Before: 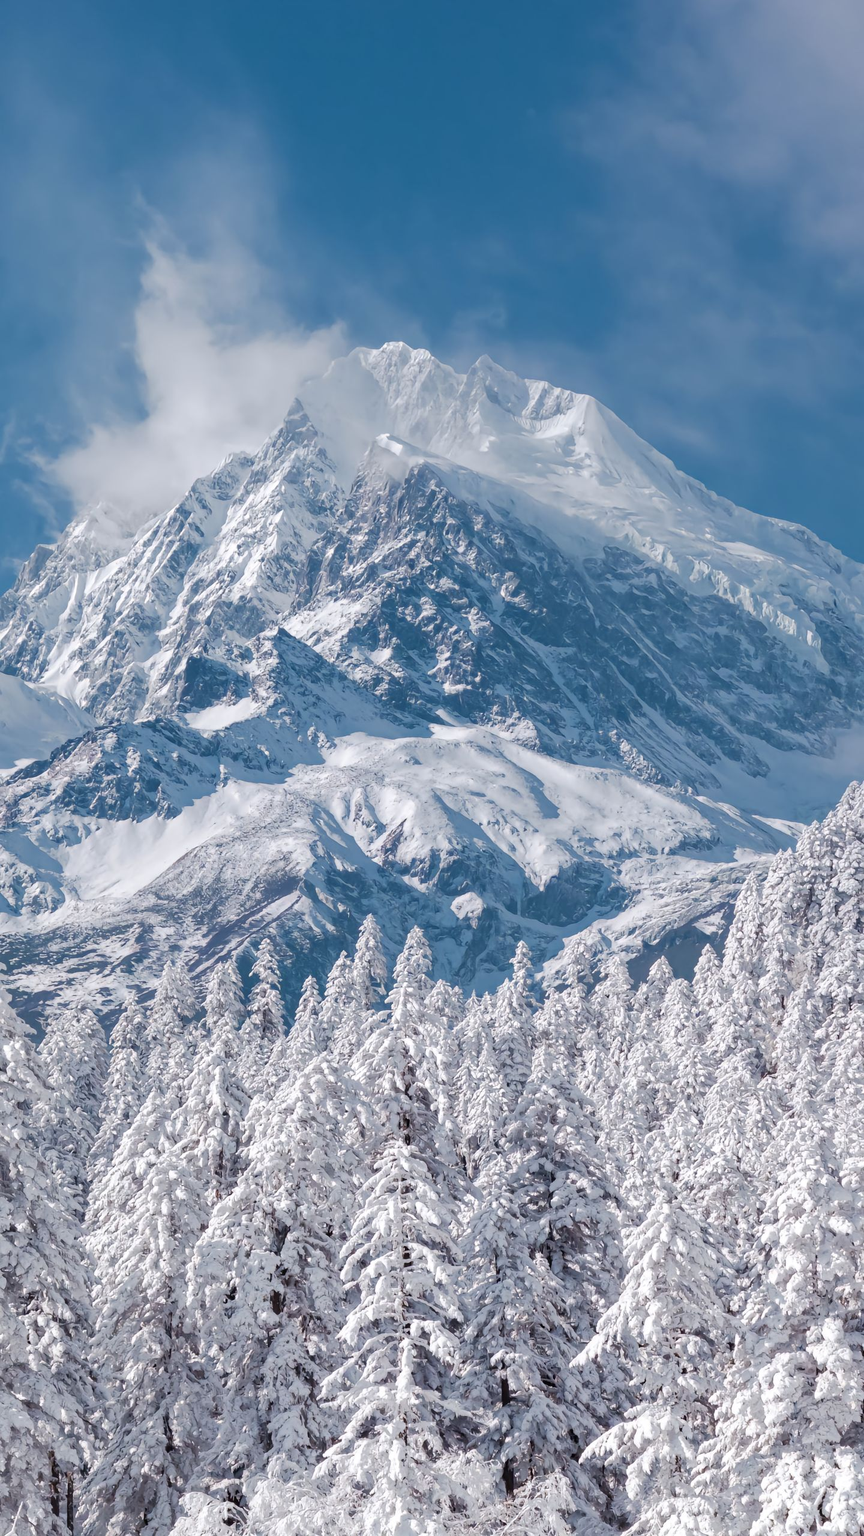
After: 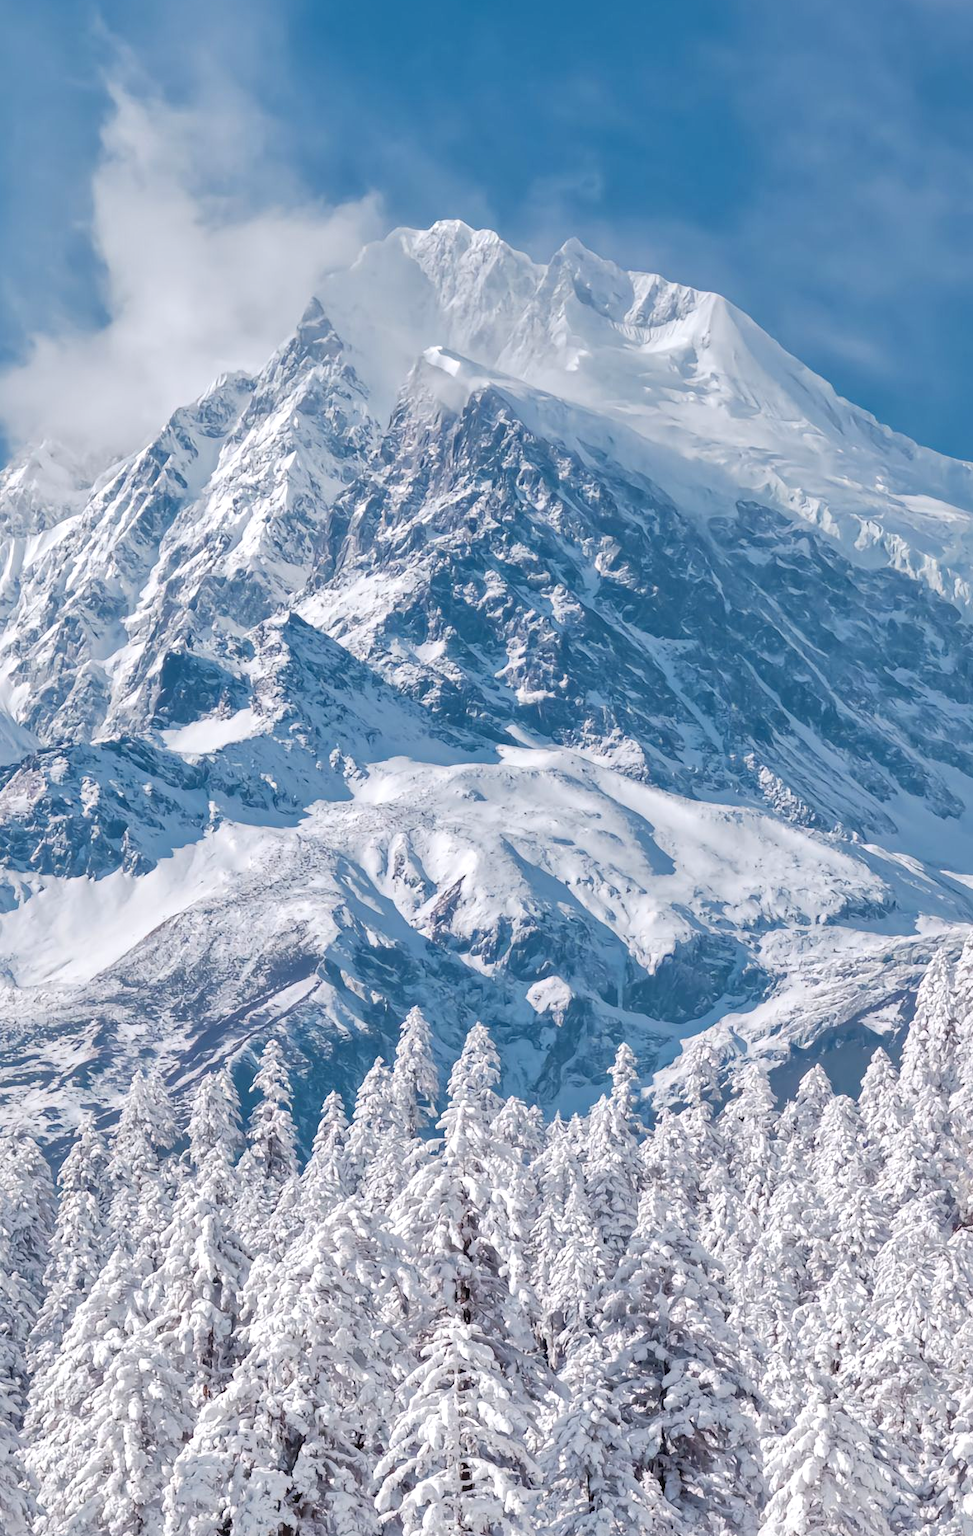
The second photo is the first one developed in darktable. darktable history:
crop: left 7.856%, top 11.836%, right 10.12%, bottom 15.387%
local contrast: mode bilateral grid, contrast 20, coarseness 50, detail 130%, midtone range 0.2
contrast brightness saturation: contrast 0.03, brightness 0.06, saturation 0.13
